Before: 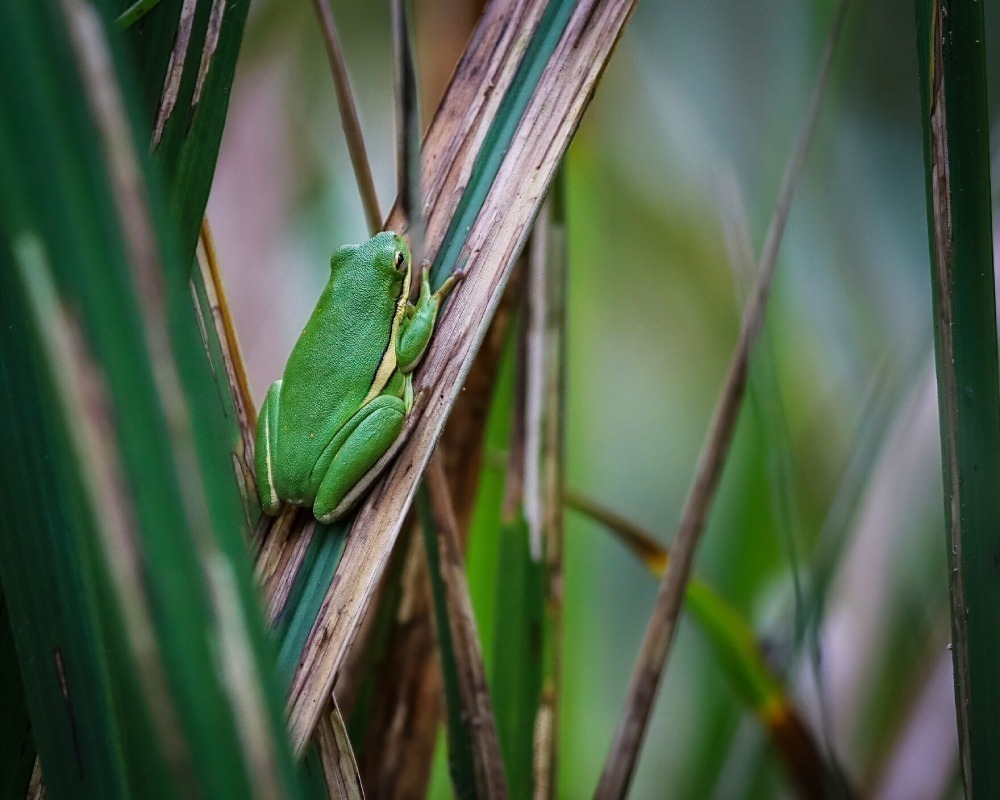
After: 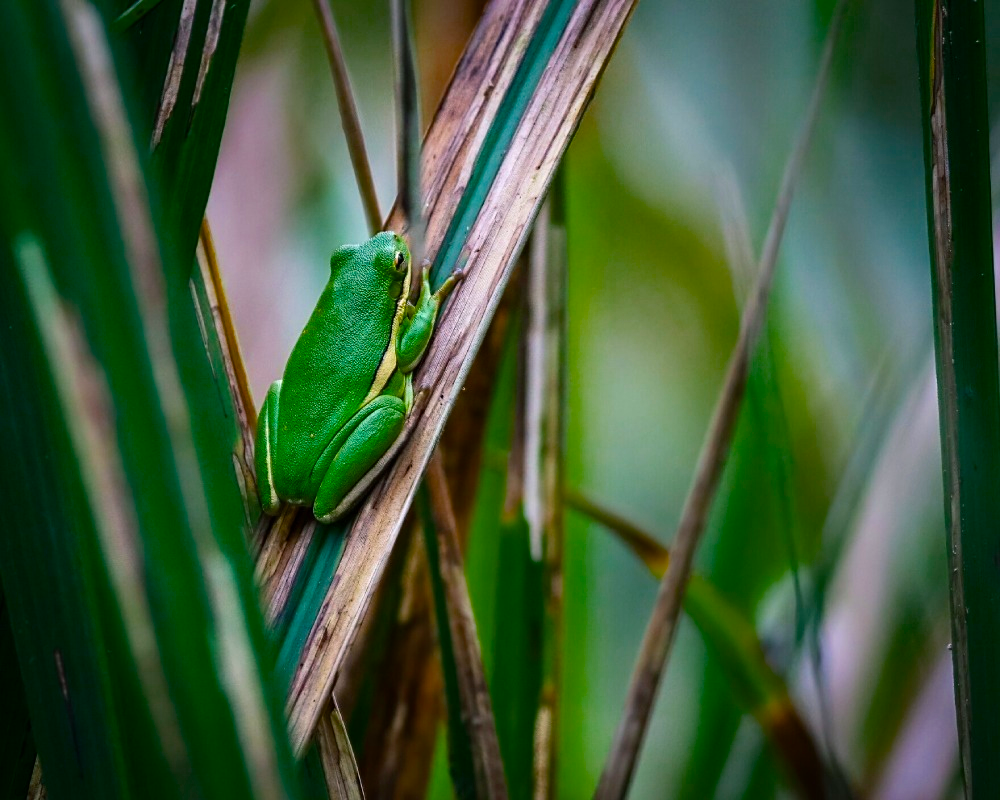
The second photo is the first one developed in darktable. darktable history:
color balance rgb: shadows lift › luminance -7.291%, shadows lift › chroma 2.066%, shadows lift › hue 164.55°, highlights gain › luminance 14.842%, perceptual saturation grading › global saturation 30.818%, global vibrance 6.885%, saturation formula JzAzBz (2021)
